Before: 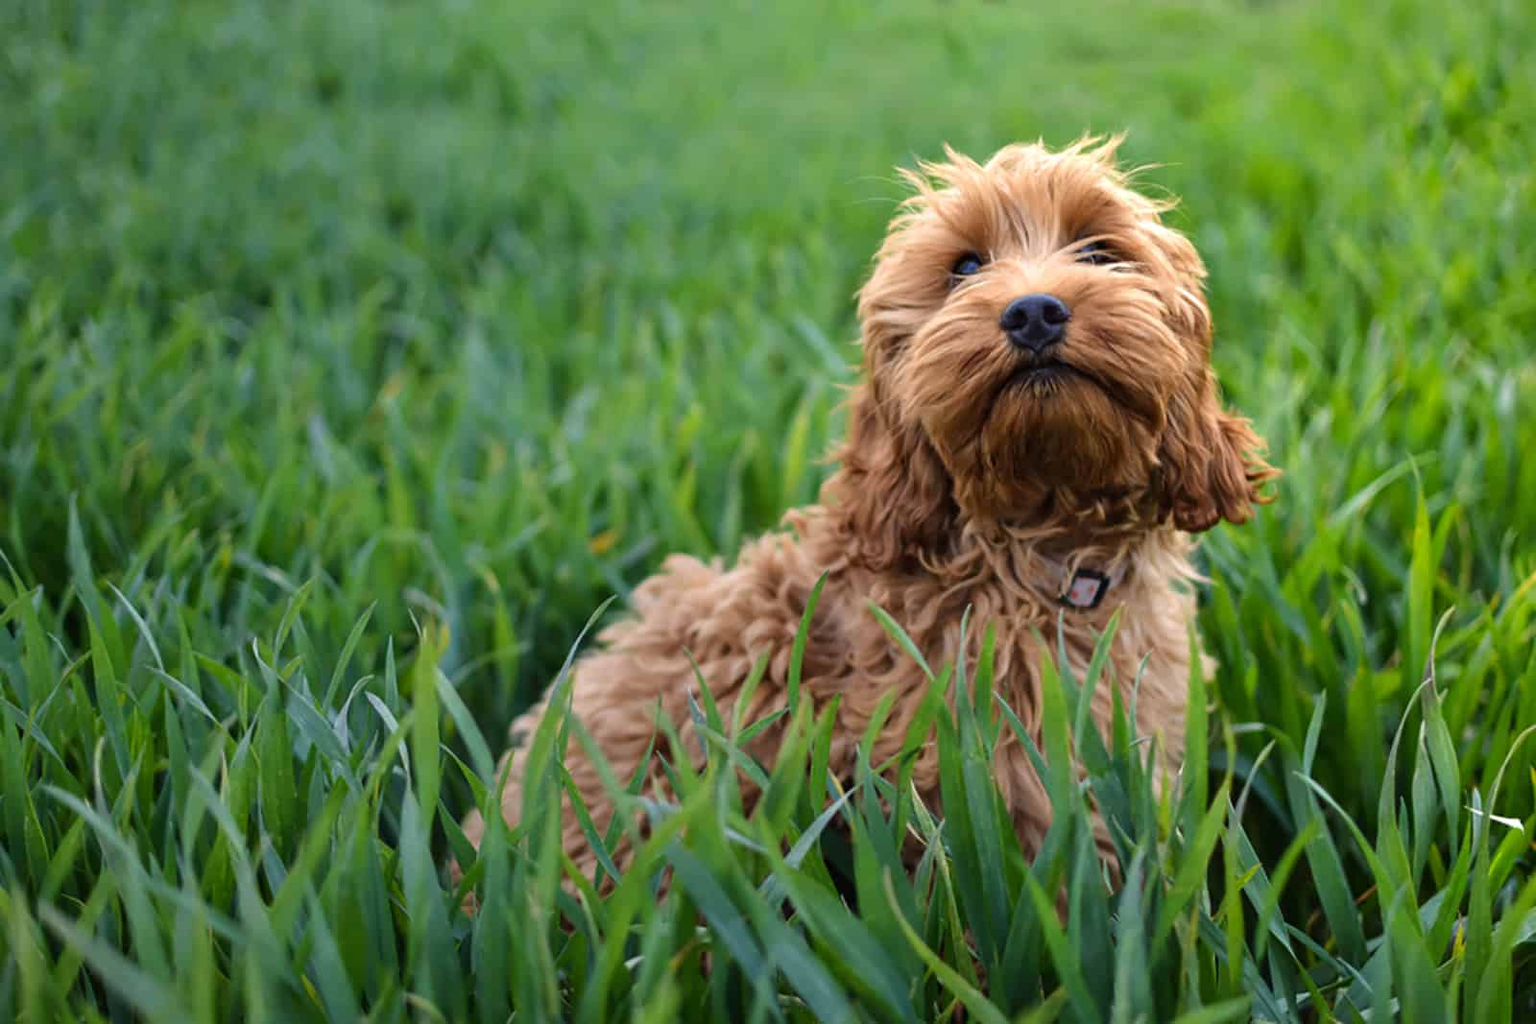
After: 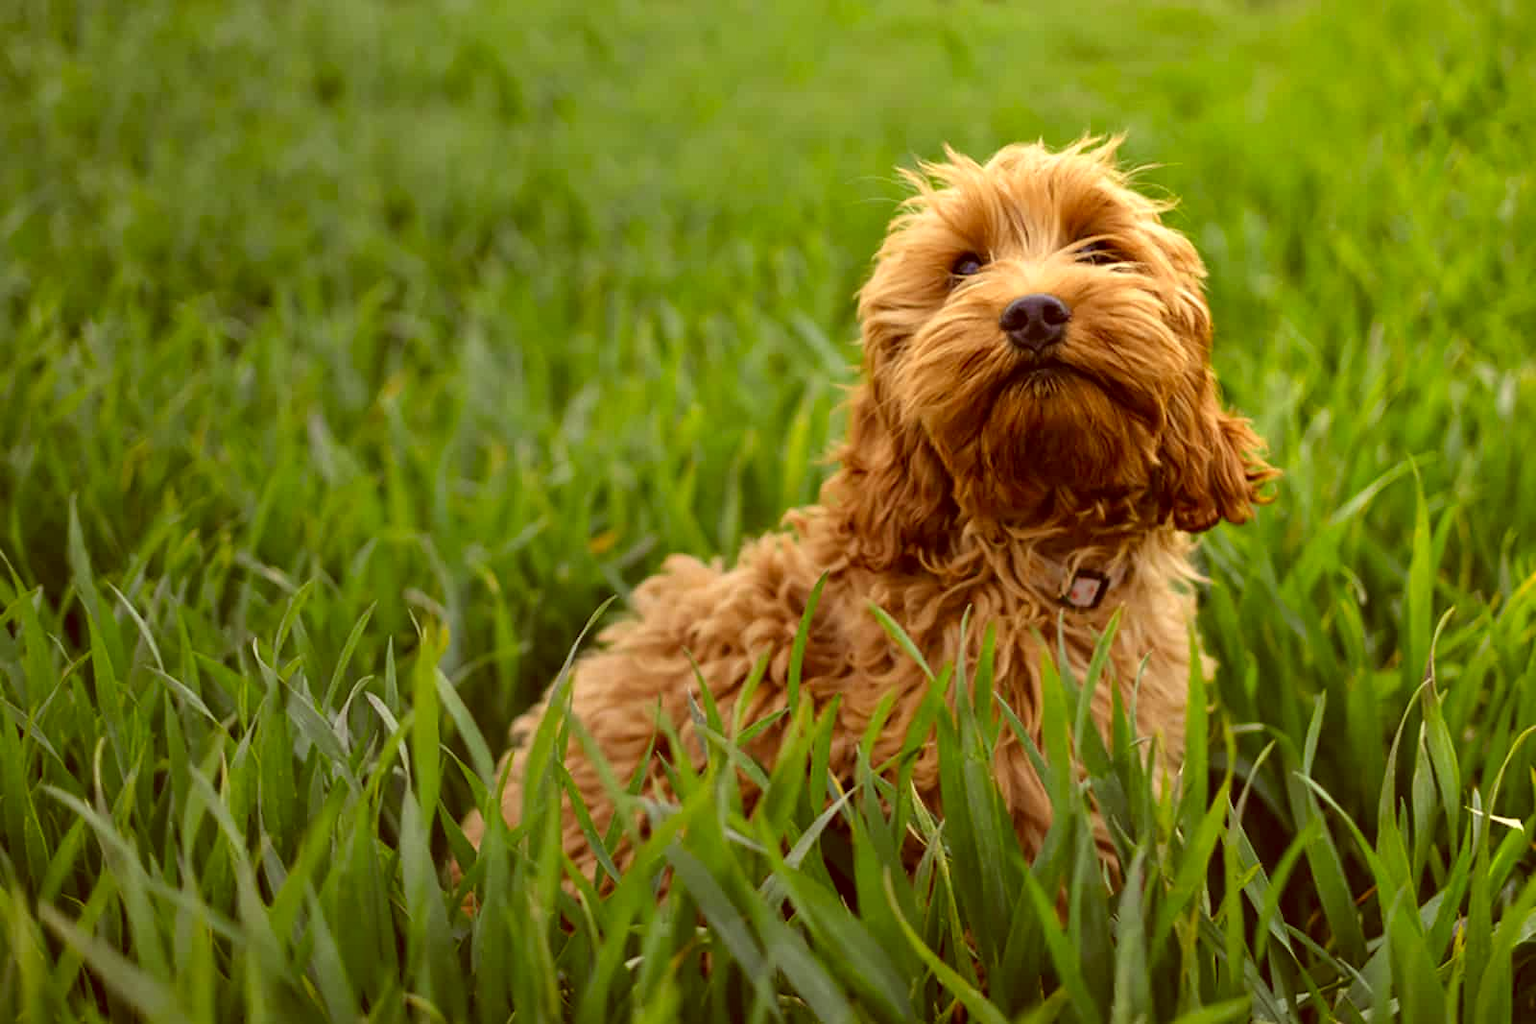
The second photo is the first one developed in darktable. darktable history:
color correction: highlights a* 1.08, highlights b* 24.21, shadows a* 15.9, shadows b* 24.39
